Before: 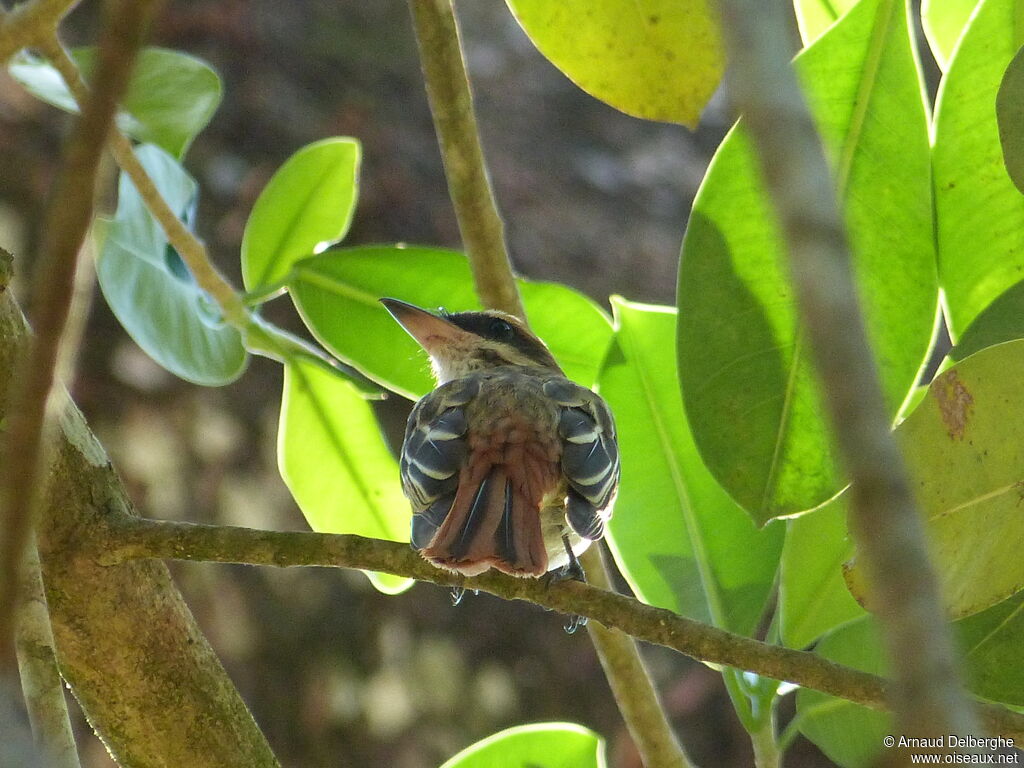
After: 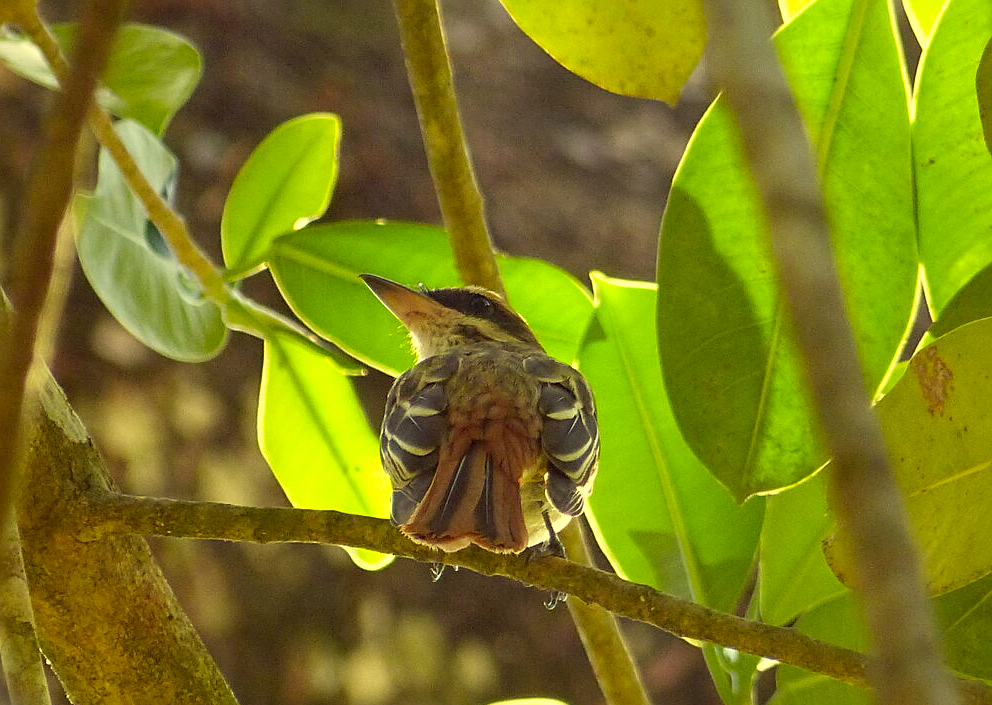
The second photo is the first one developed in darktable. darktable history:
color correction: highlights a* -0.482, highlights b* 40, shadows a* 9.8, shadows b* -0.161
sharpen: radius 2.529, amount 0.323
crop: left 1.964%, top 3.251%, right 1.122%, bottom 4.933%
